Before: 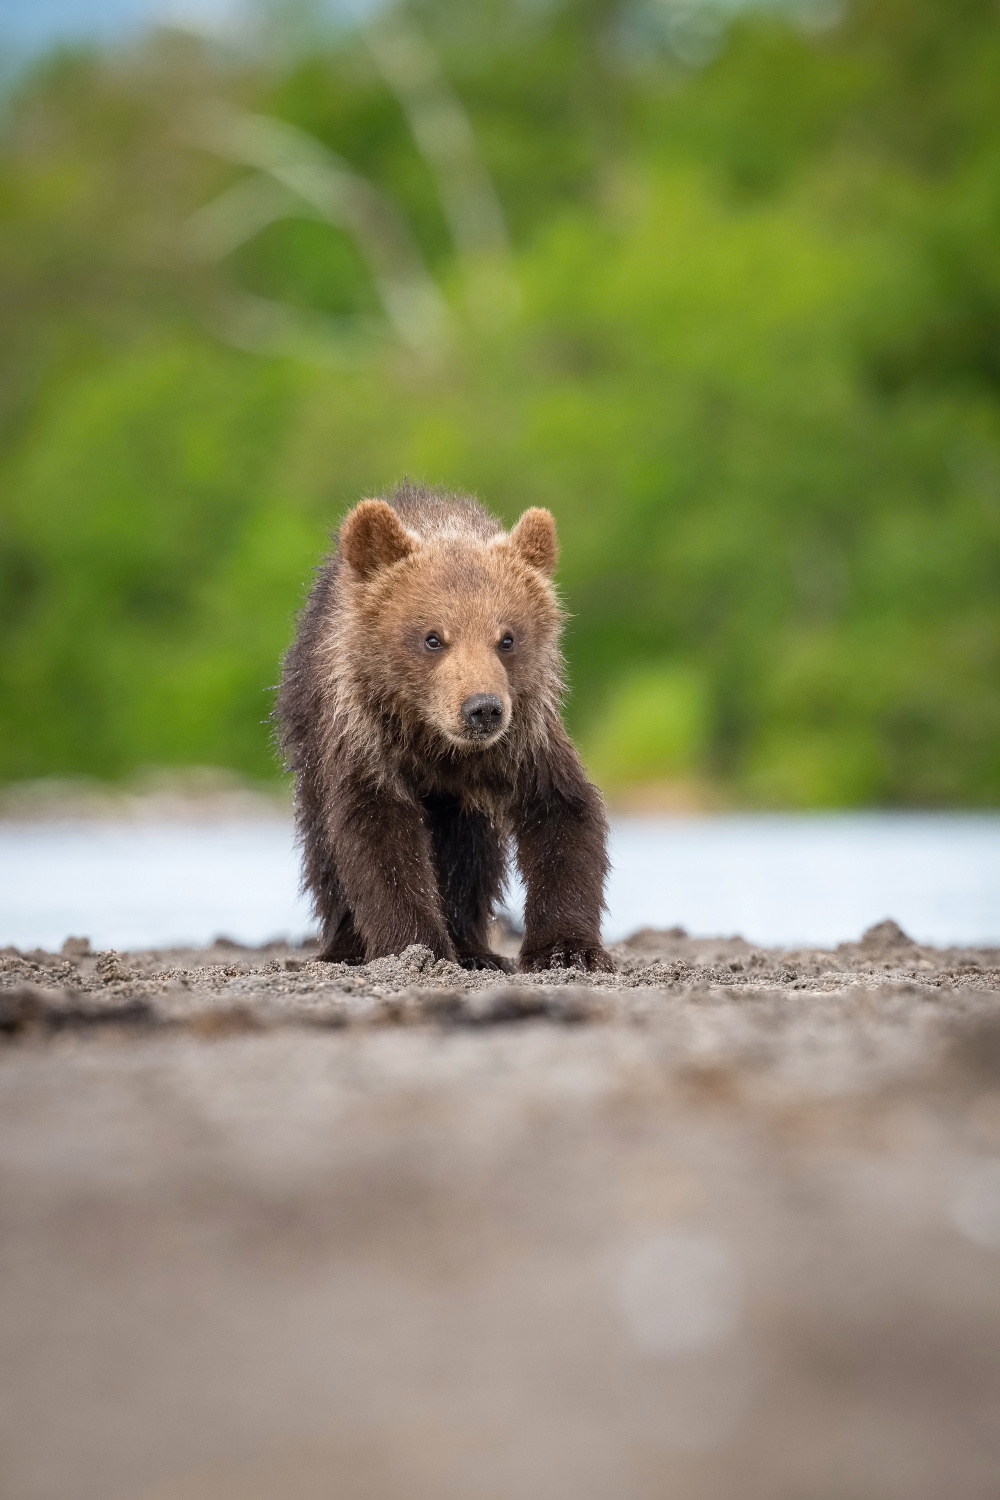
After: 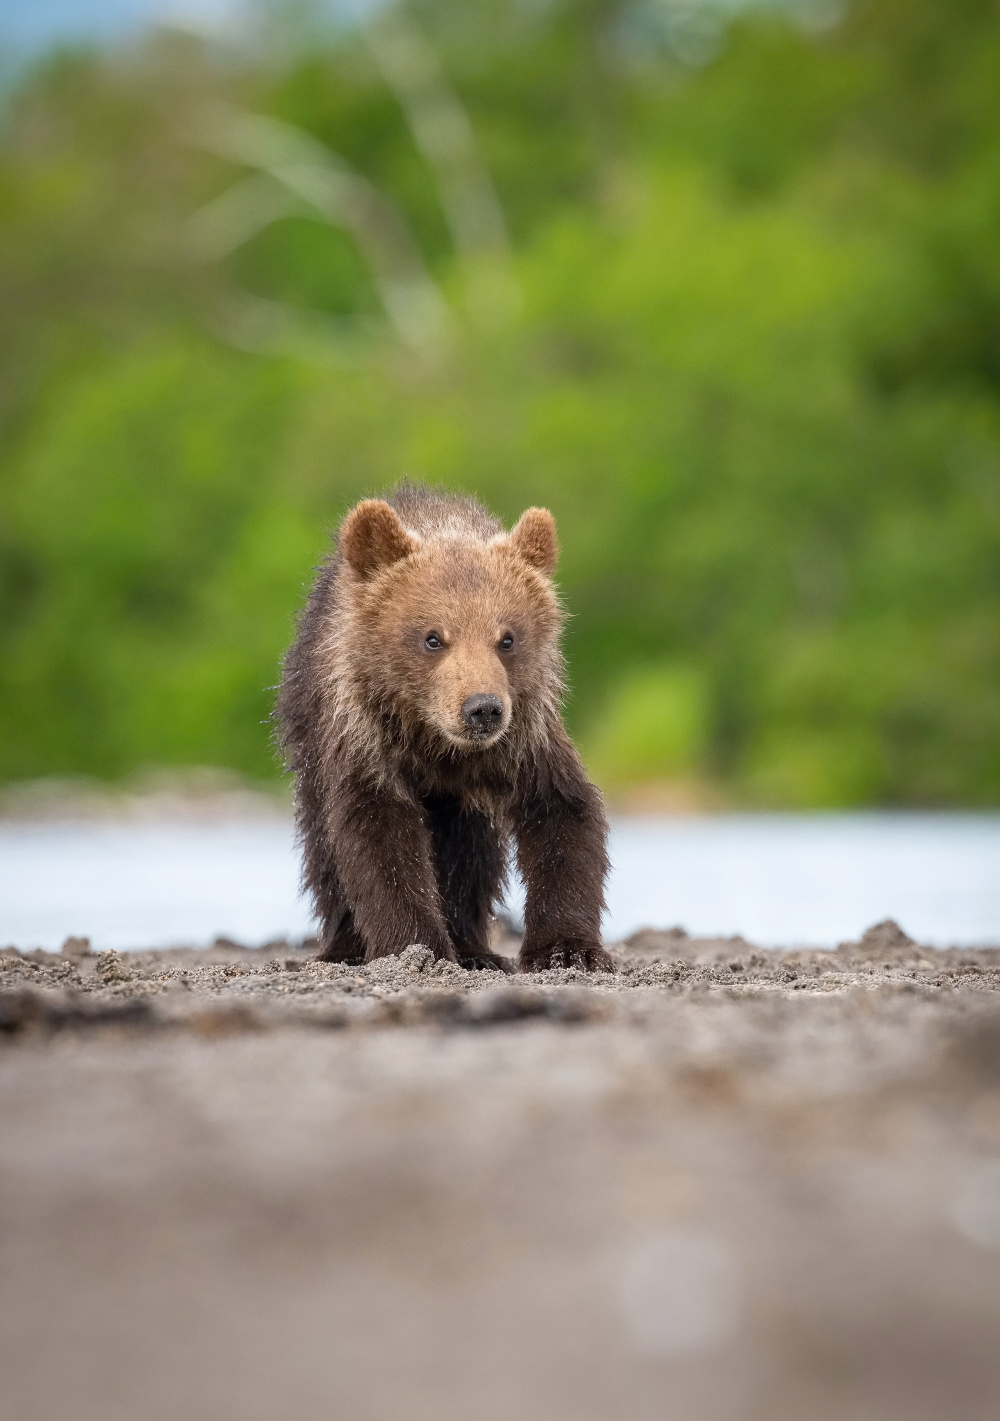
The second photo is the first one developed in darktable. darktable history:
crop and rotate: top 0.012%, bottom 5.195%
